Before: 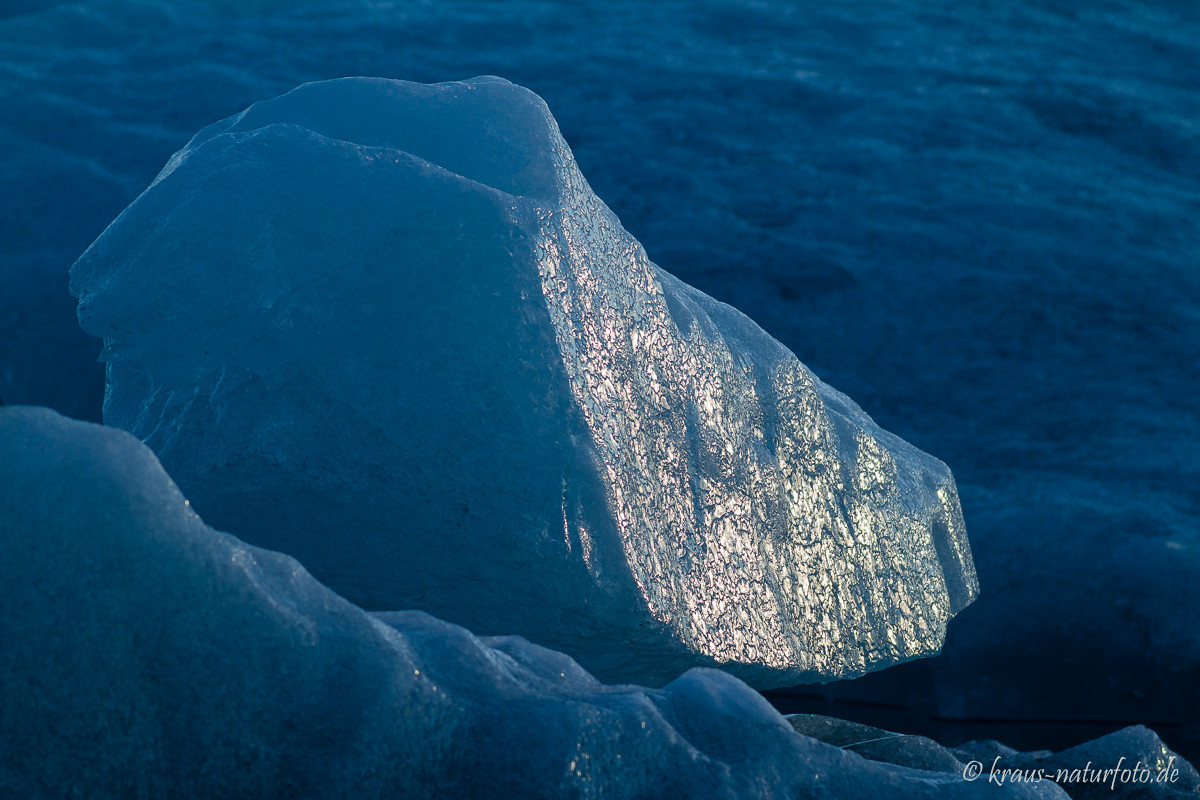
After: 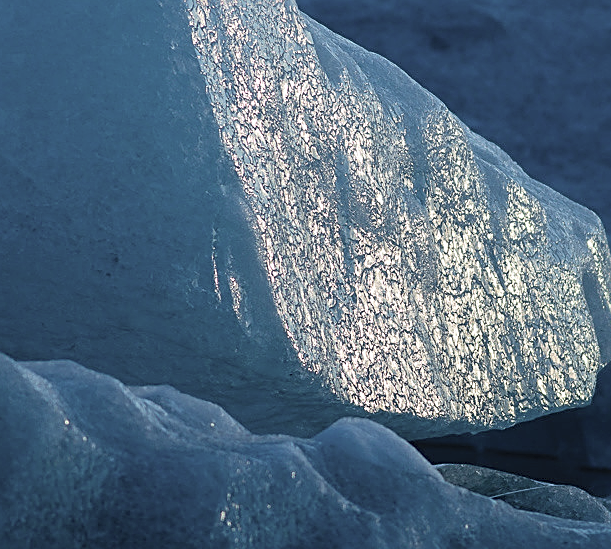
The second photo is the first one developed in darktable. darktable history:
color correction: highlights b* 0.007, saturation 0.788
crop and rotate: left 29.194%, top 31.284%, right 19.825%
contrast brightness saturation: brightness 0.153
sharpen: on, module defaults
